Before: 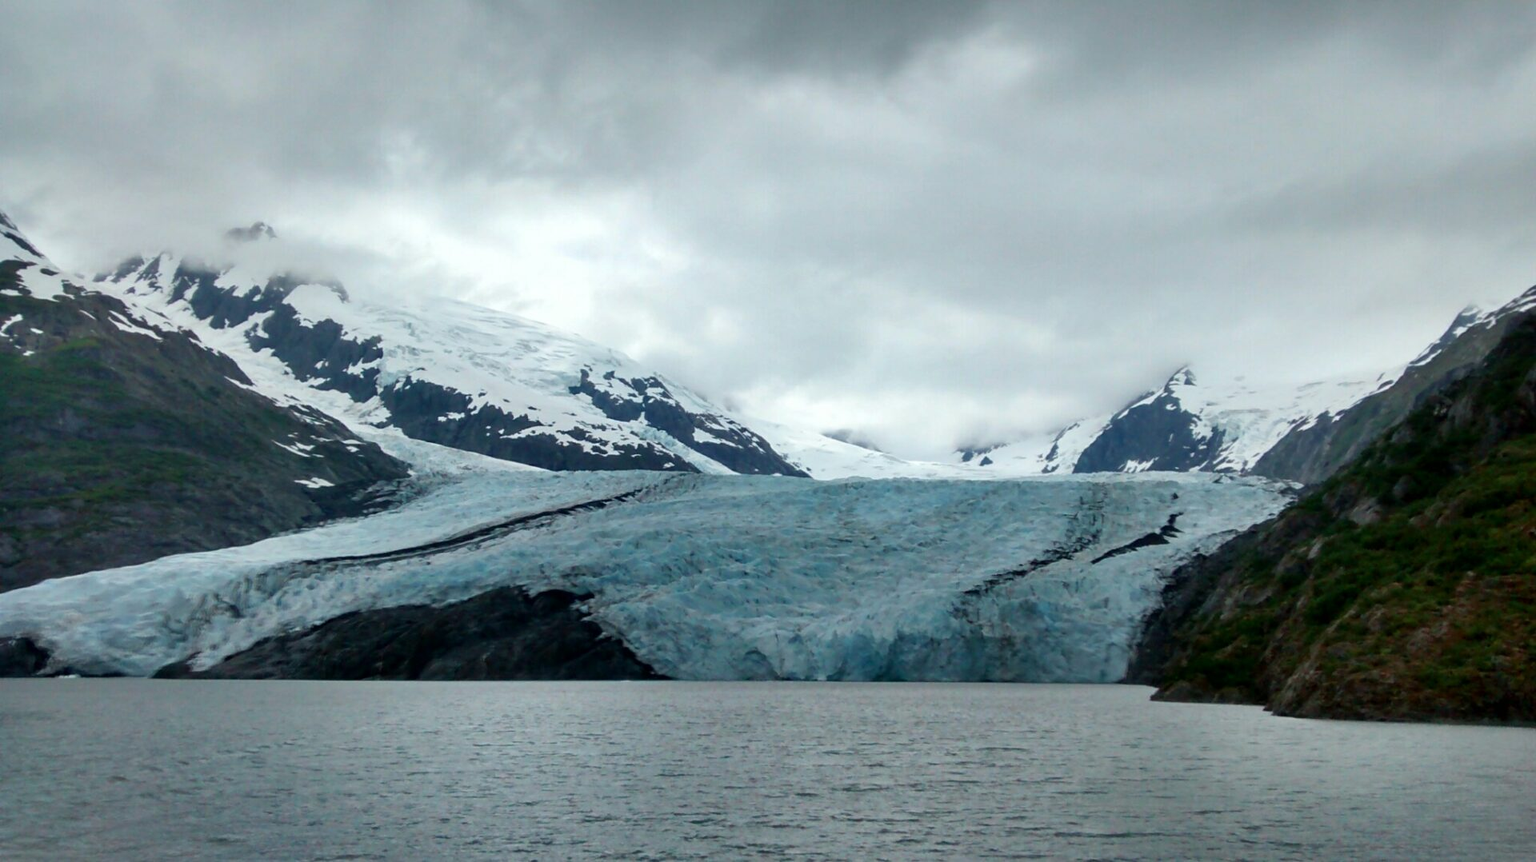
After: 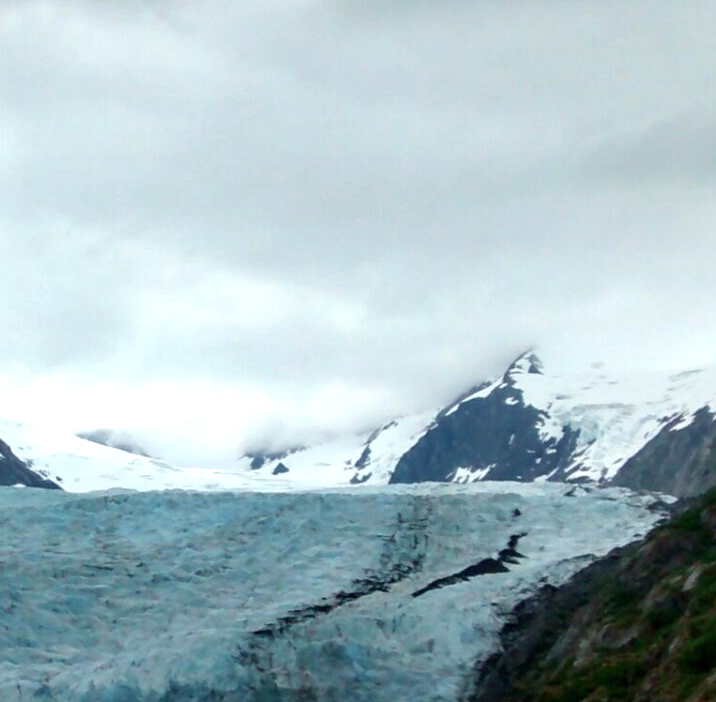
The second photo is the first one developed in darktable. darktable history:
crop and rotate: left 49.593%, top 10.084%, right 13.11%, bottom 24.706%
exposure: black level correction 0, exposure 0.398 EV, compensate highlight preservation false
